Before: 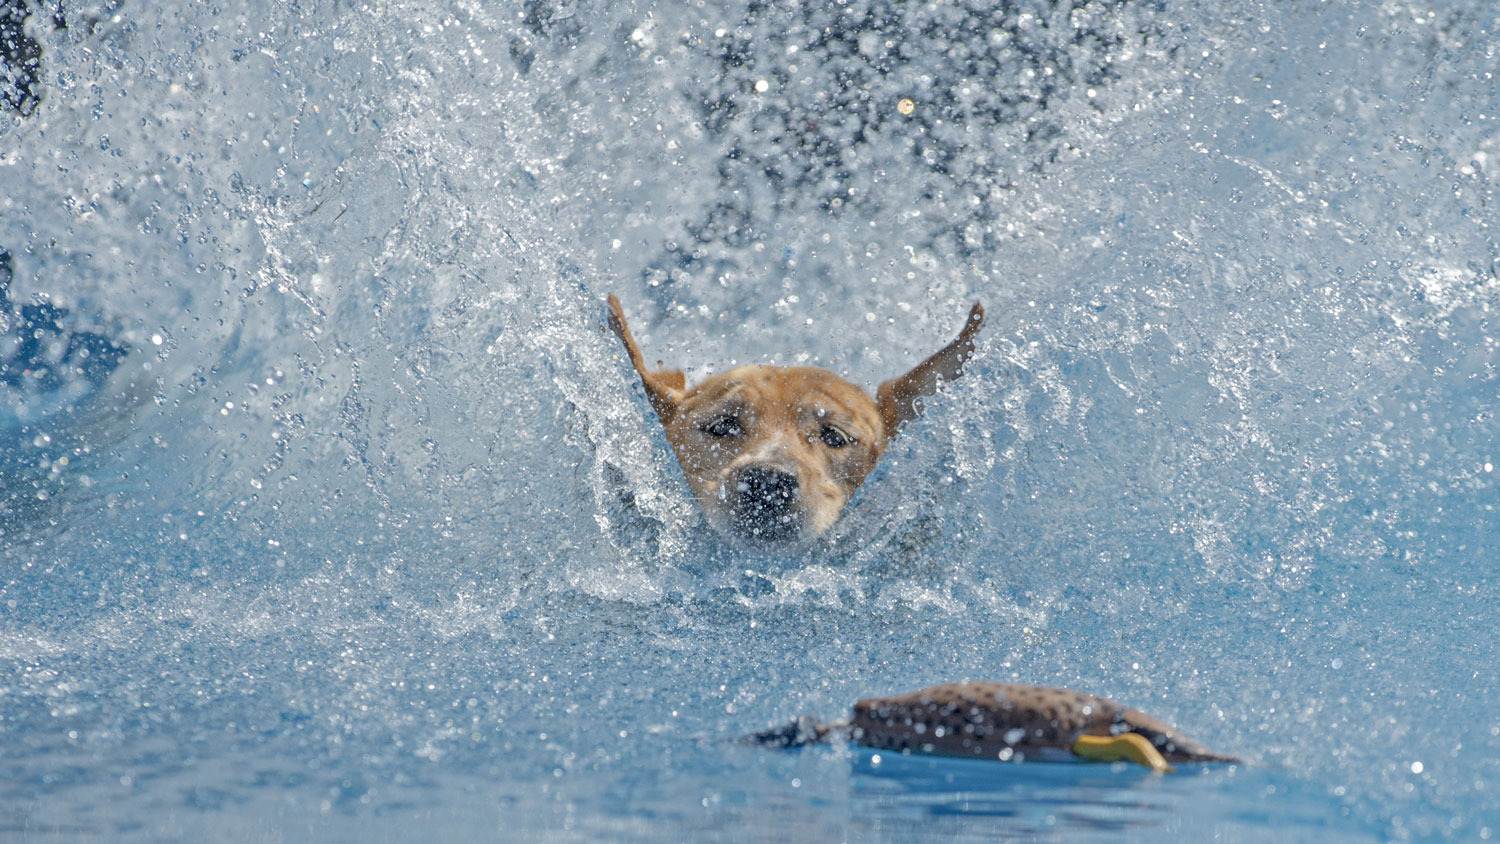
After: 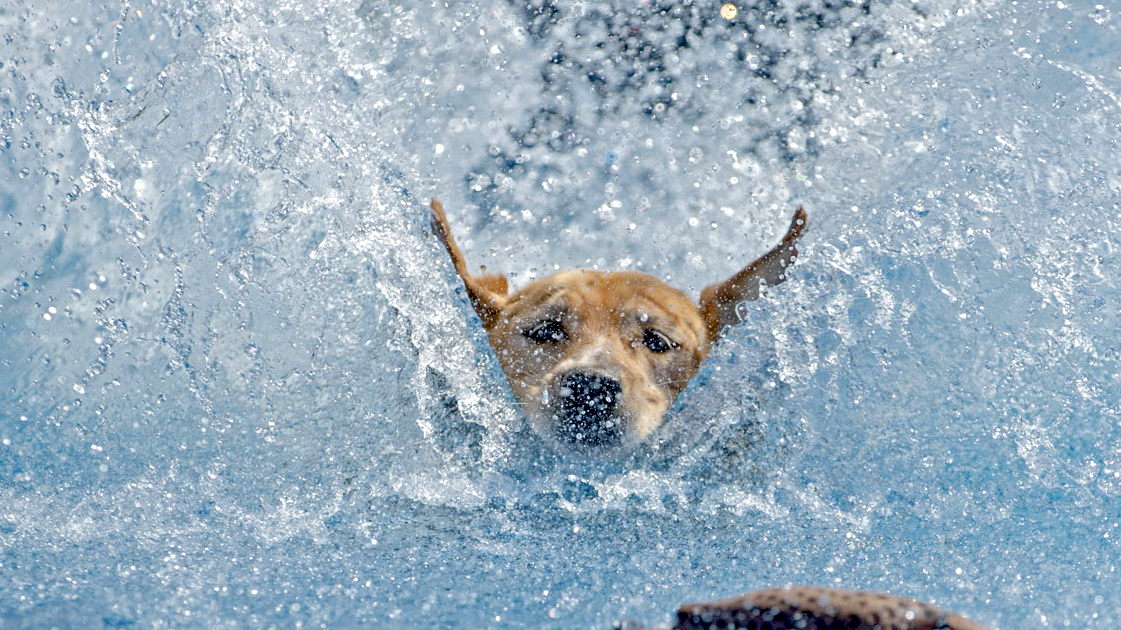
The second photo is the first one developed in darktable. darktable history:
crop and rotate: left 11.831%, top 11.346%, right 13.429%, bottom 13.899%
exposure: black level correction 0.031, exposure 0.304 EV, compensate highlight preservation false
